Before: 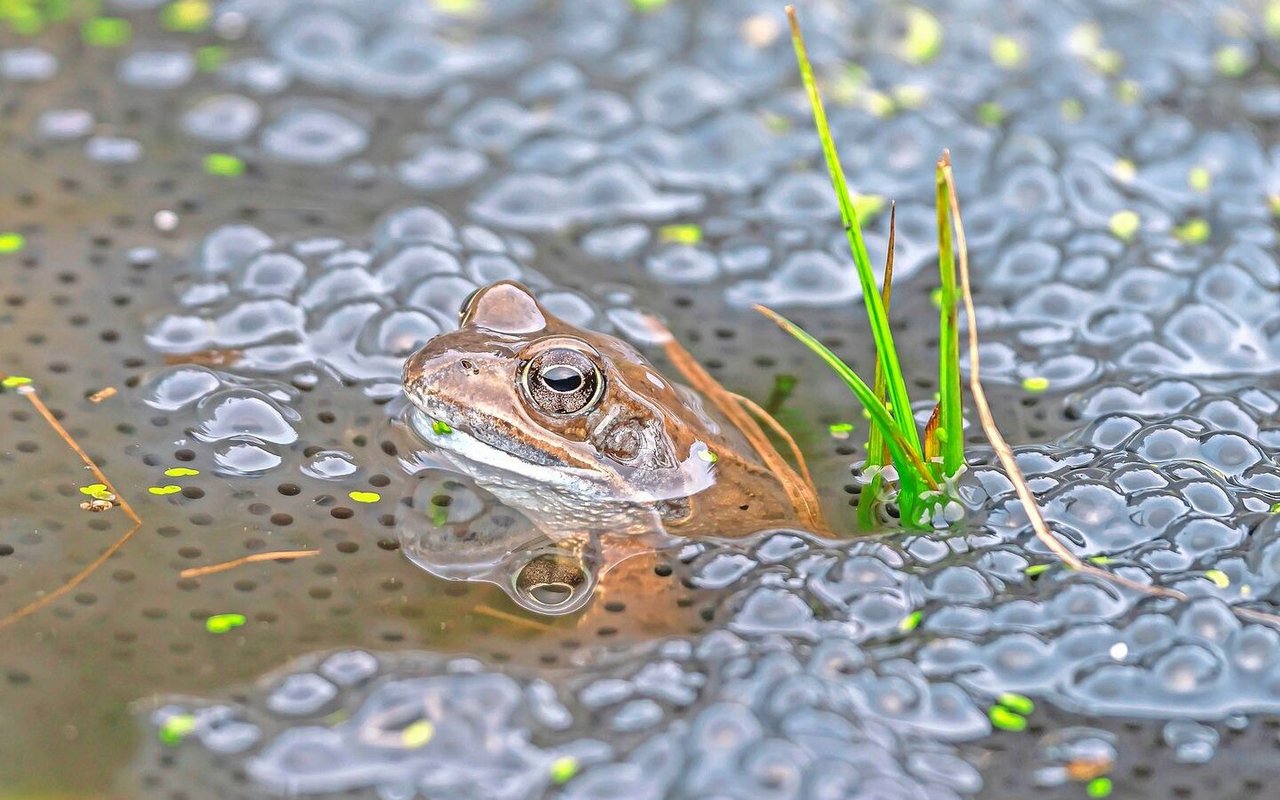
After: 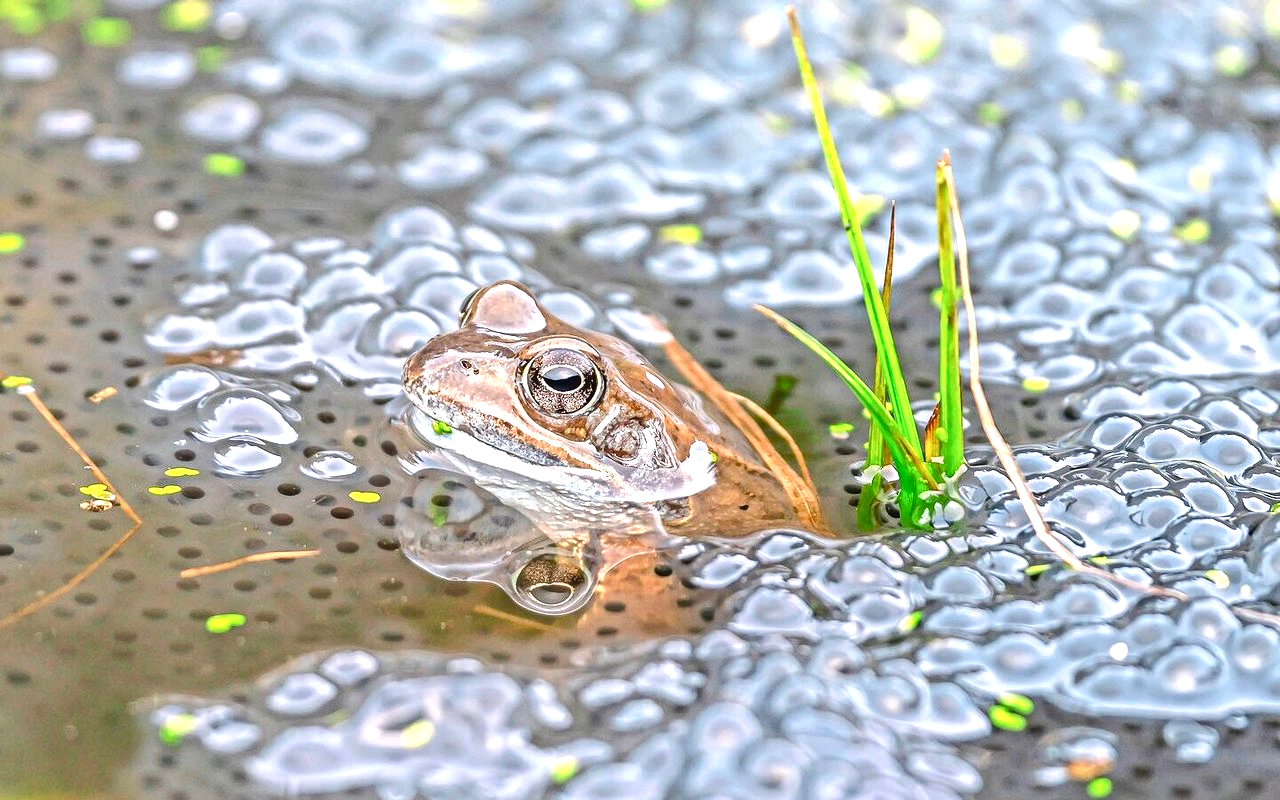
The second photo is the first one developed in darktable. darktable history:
tone equalizer: -8 EV -0.713 EV, -7 EV -0.713 EV, -6 EV -0.585 EV, -5 EV -0.362 EV, -3 EV 0.379 EV, -2 EV 0.6 EV, -1 EV 0.69 EV, +0 EV 0.762 EV, edges refinement/feathering 500, mask exposure compensation -1.57 EV, preserve details no
color balance rgb: perceptual saturation grading › global saturation 15.647%, perceptual saturation grading › highlights -19.503%, perceptual saturation grading › shadows 20.425%
